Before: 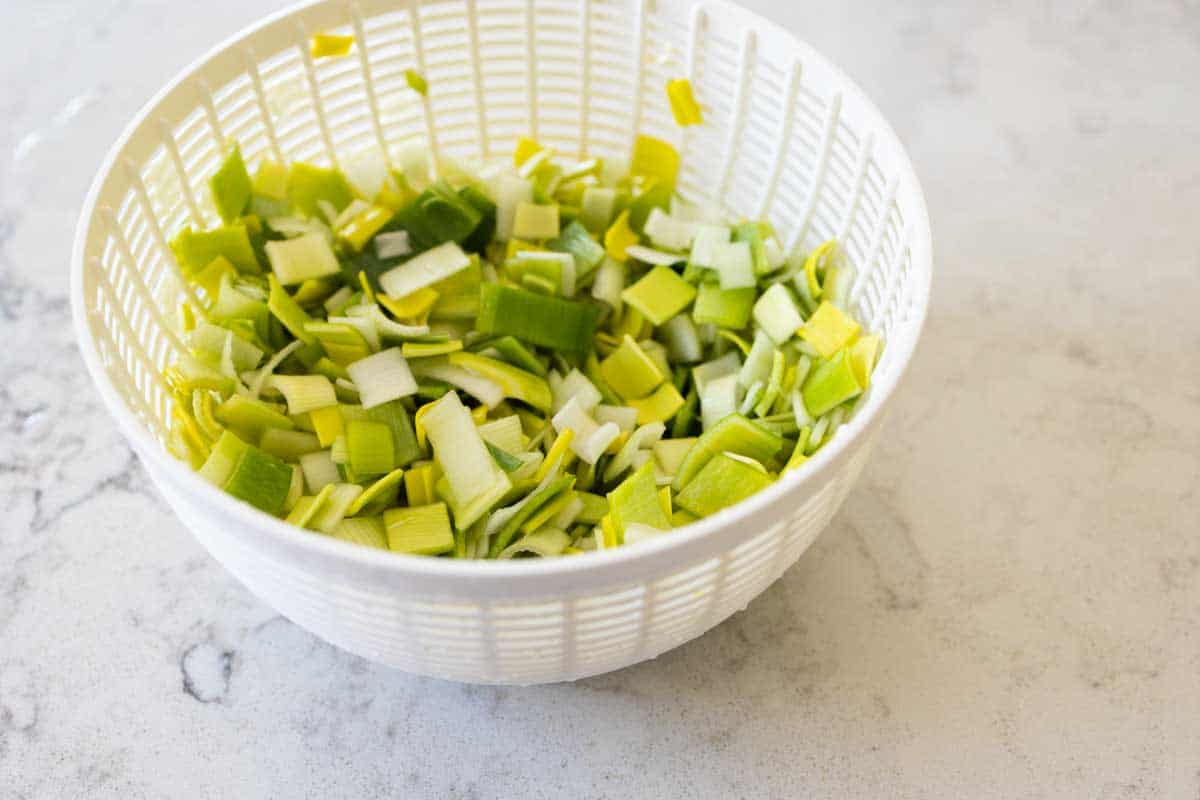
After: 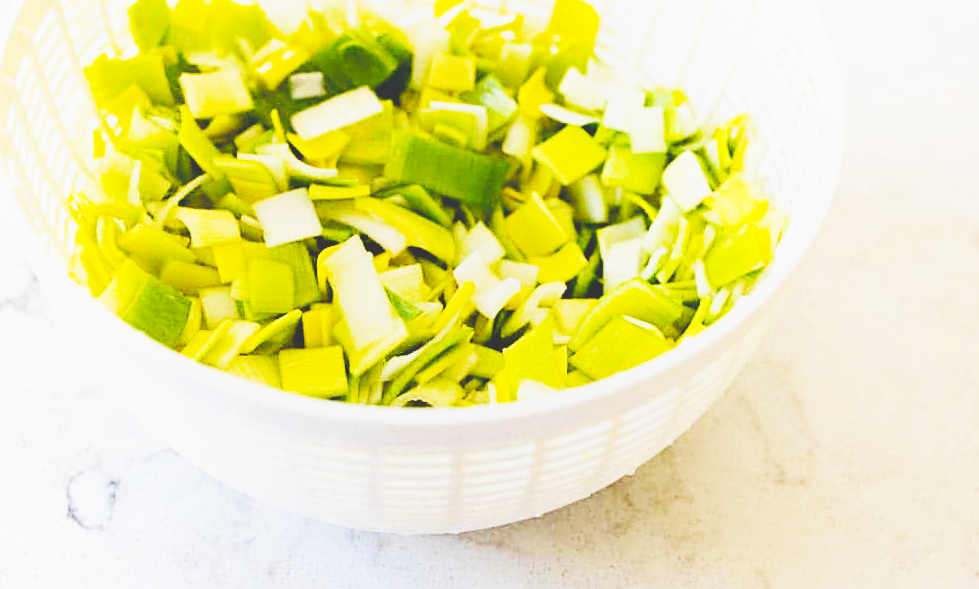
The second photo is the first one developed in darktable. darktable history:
local contrast: detail 70%
sharpen: on, module defaults
crop and rotate: angle -4.02°, left 9.923%, top 21.175%, right 11.936%, bottom 12.039%
color balance rgb: shadows lift › luminance -20.008%, power › hue 61.65°, global offset › luminance -0.469%, perceptual saturation grading › global saturation 19.86%
exposure: exposure -0.072 EV, compensate highlight preservation false
base curve: curves: ch0 [(0, 0.003) (0.001, 0.002) (0.006, 0.004) (0.02, 0.022) (0.048, 0.086) (0.094, 0.234) (0.162, 0.431) (0.258, 0.629) (0.385, 0.8) (0.548, 0.918) (0.751, 0.988) (1, 1)], preserve colors none
